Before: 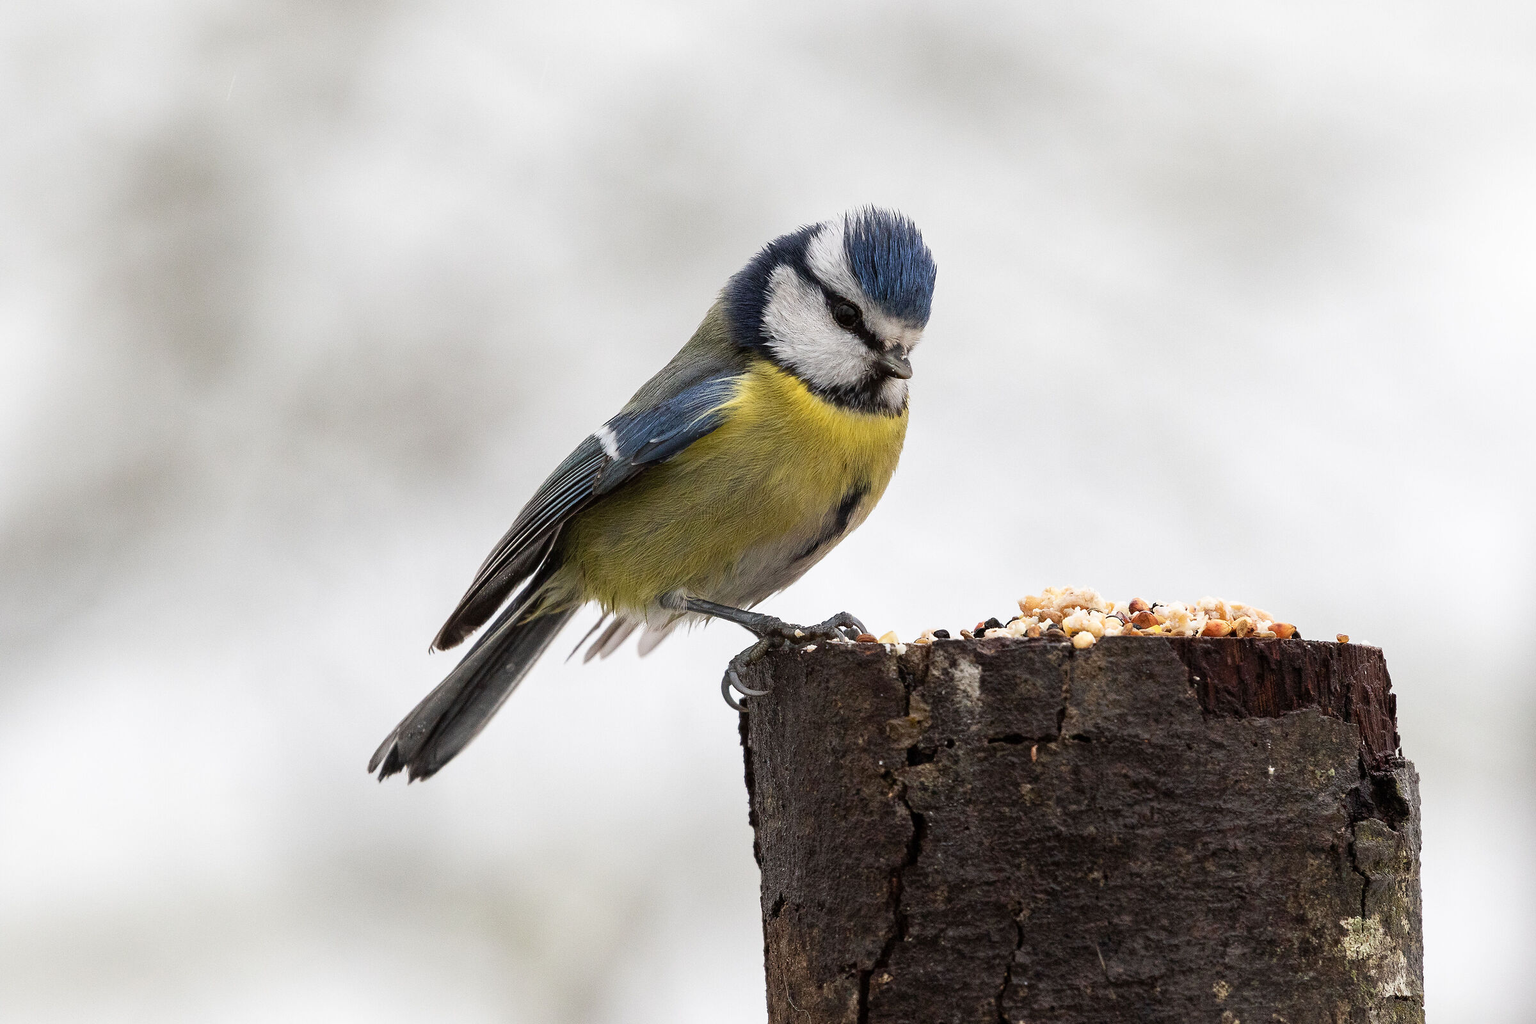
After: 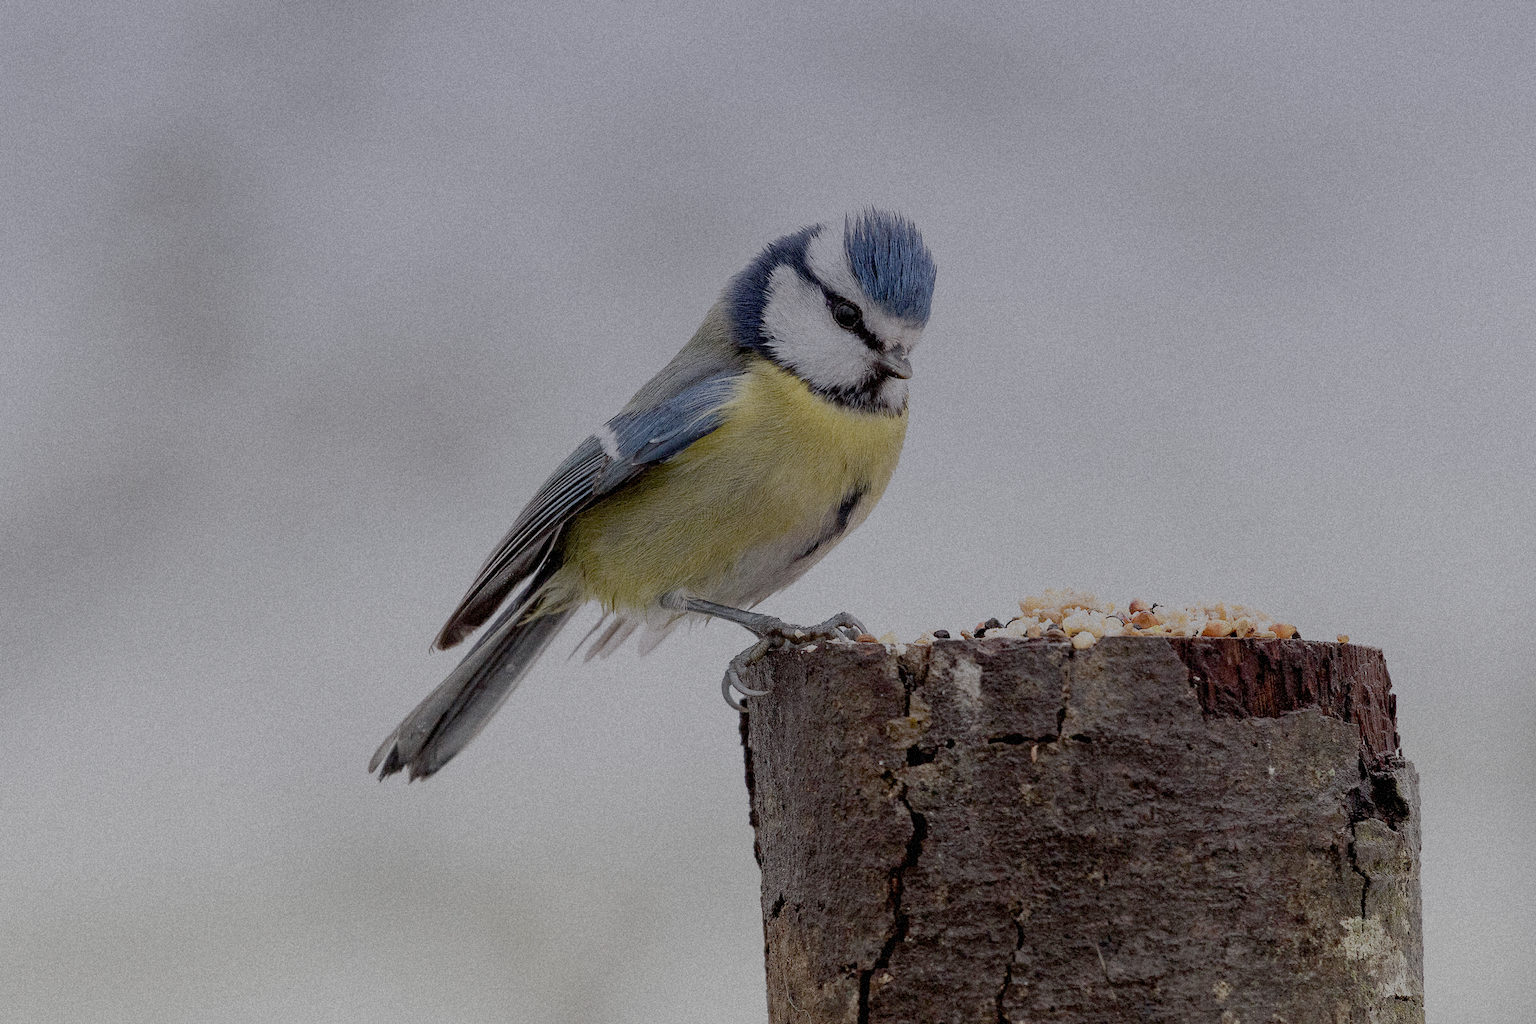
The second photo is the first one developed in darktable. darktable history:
graduated density: hue 238.83°, saturation 50%
grain: strength 35%, mid-tones bias 0%
filmic rgb: white relative exposure 8 EV, threshold 3 EV, structure ↔ texture 100%, target black luminance 0%, hardness 2.44, latitude 76.53%, contrast 0.562, shadows ↔ highlights balance 0%, preserve chrominance no, color science v4 (2020), iterations of high-quality reconstruction 10, type of noise poissonian, enable highlight reconstruction true
